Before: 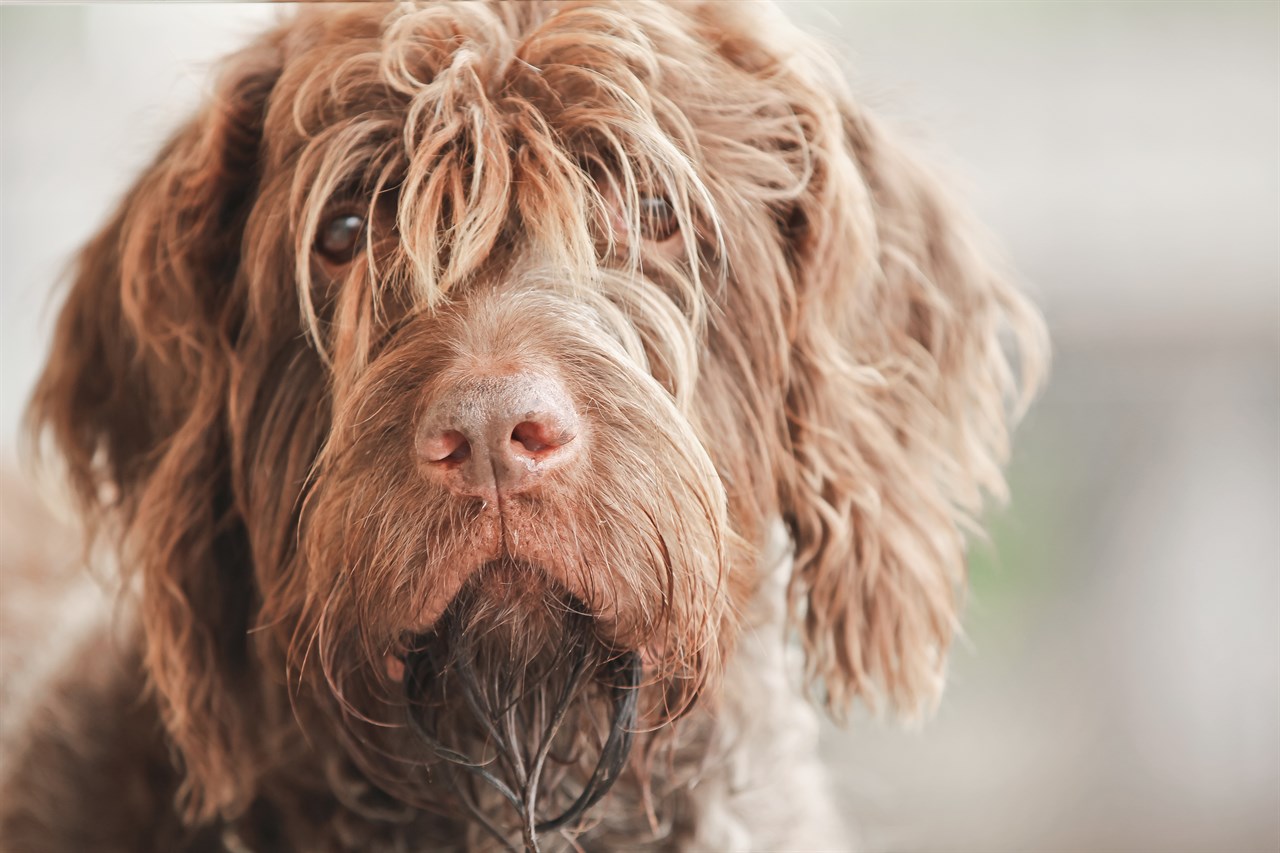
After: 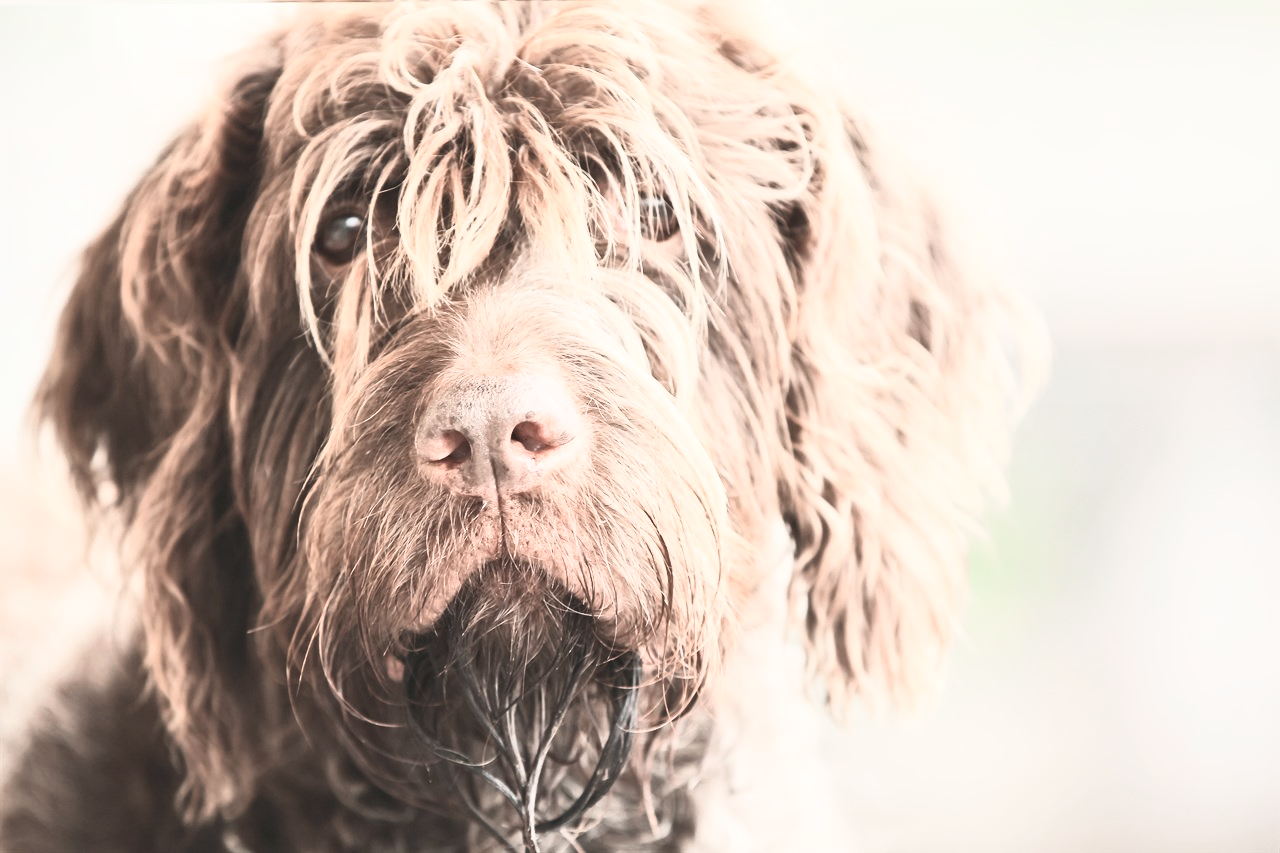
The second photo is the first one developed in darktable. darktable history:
contrast brightness saturation: contrast 0.557, brightness 0.58, saturation -0.347
